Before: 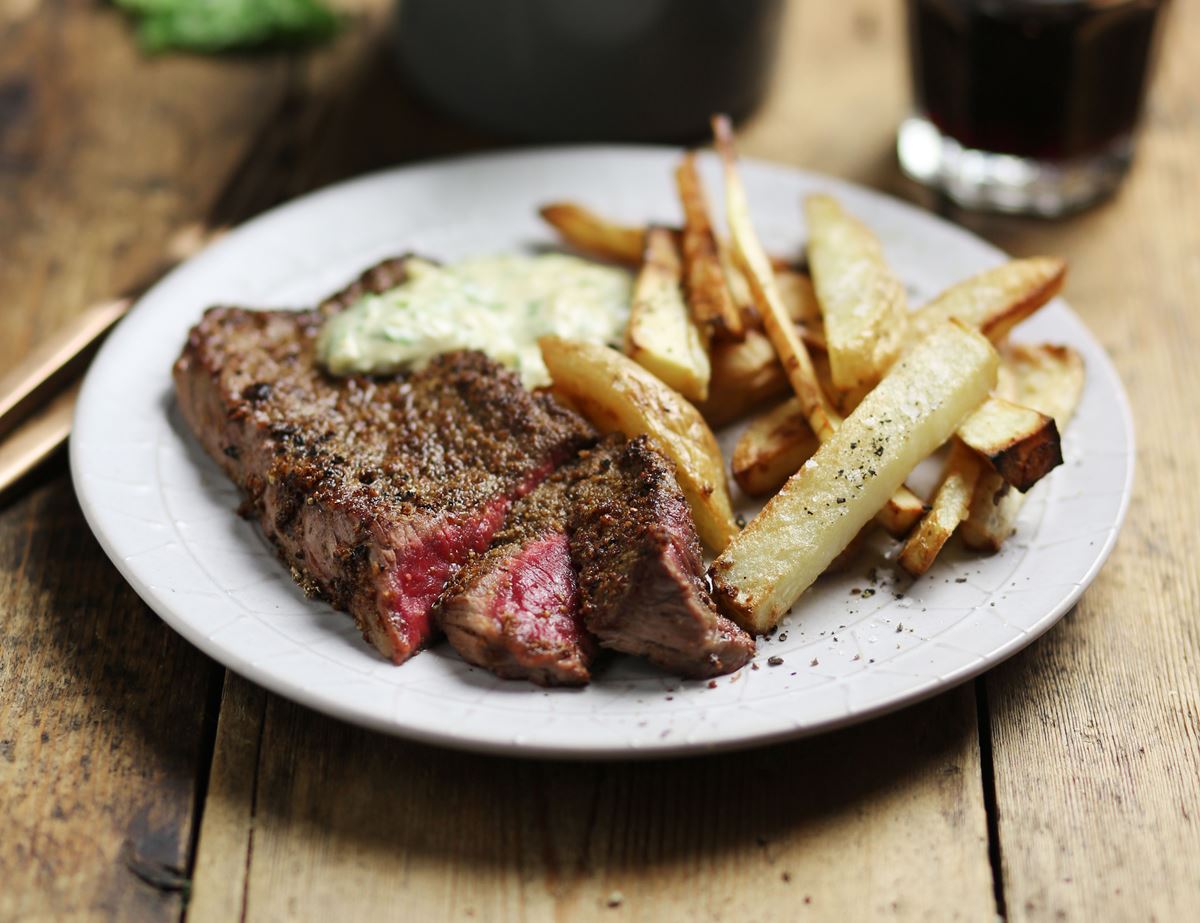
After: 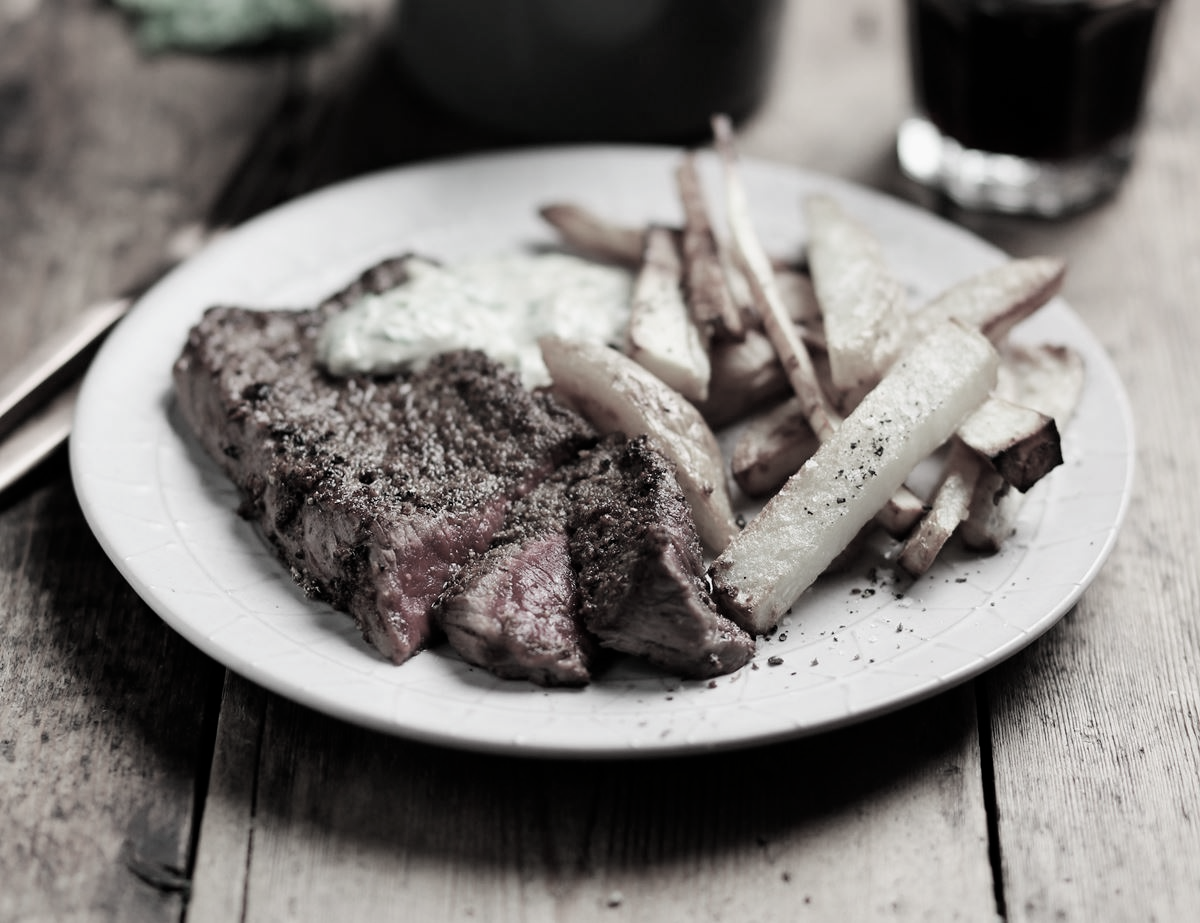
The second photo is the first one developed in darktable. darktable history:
color zones: curves: ch0 [(0, 0.465) (0.092, 0.596) (0.289, 0.464) (0.429, 0.453) (0.571, 0.464) (0.714, 0.455) (0.857, 0.462) (1, 0.465)]
filmic rgb: middle gray luminance 18.42%, black relative exposure -11.45 EV, white relative exposure 2.55 EV, threshold 6 EV, target black luminance 0%, hardness 8.41, latitude 99%, contrast 1.084, shadows ↔ highlights balance 0.505%, add noise in highlights 0, preserve chrominance max RGB, color science v3 (2019), use custom middle-gray values true, iterations of high-quality reconstruction 0, contrast in highlights soft, enable highlight reconstruction true
color contrast: green-magenta contrast 0.3, blue-yellow contrast 0.15
